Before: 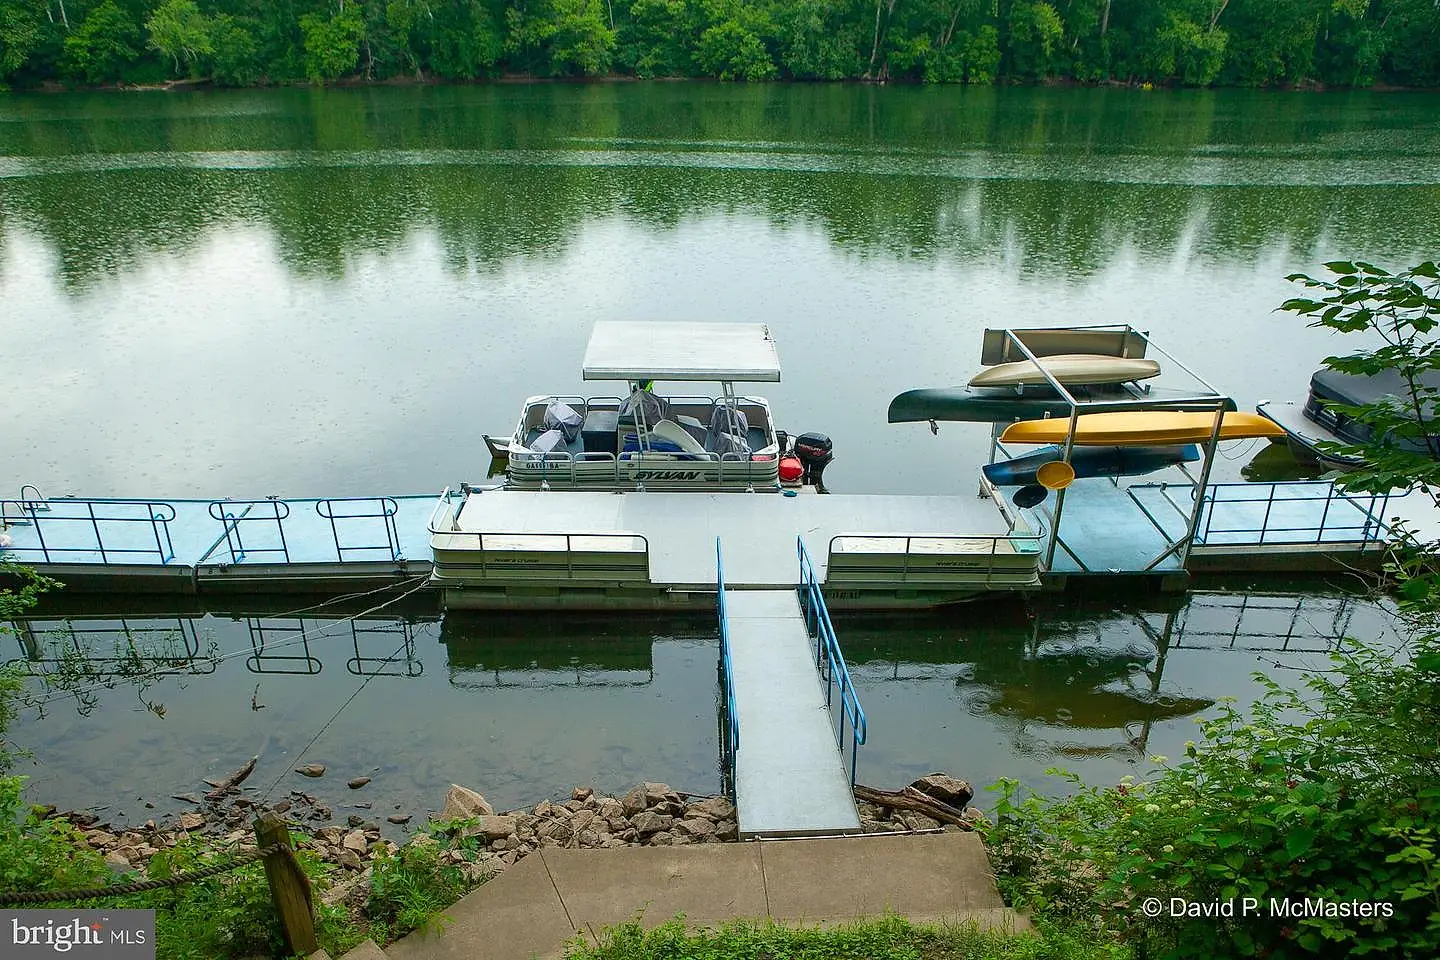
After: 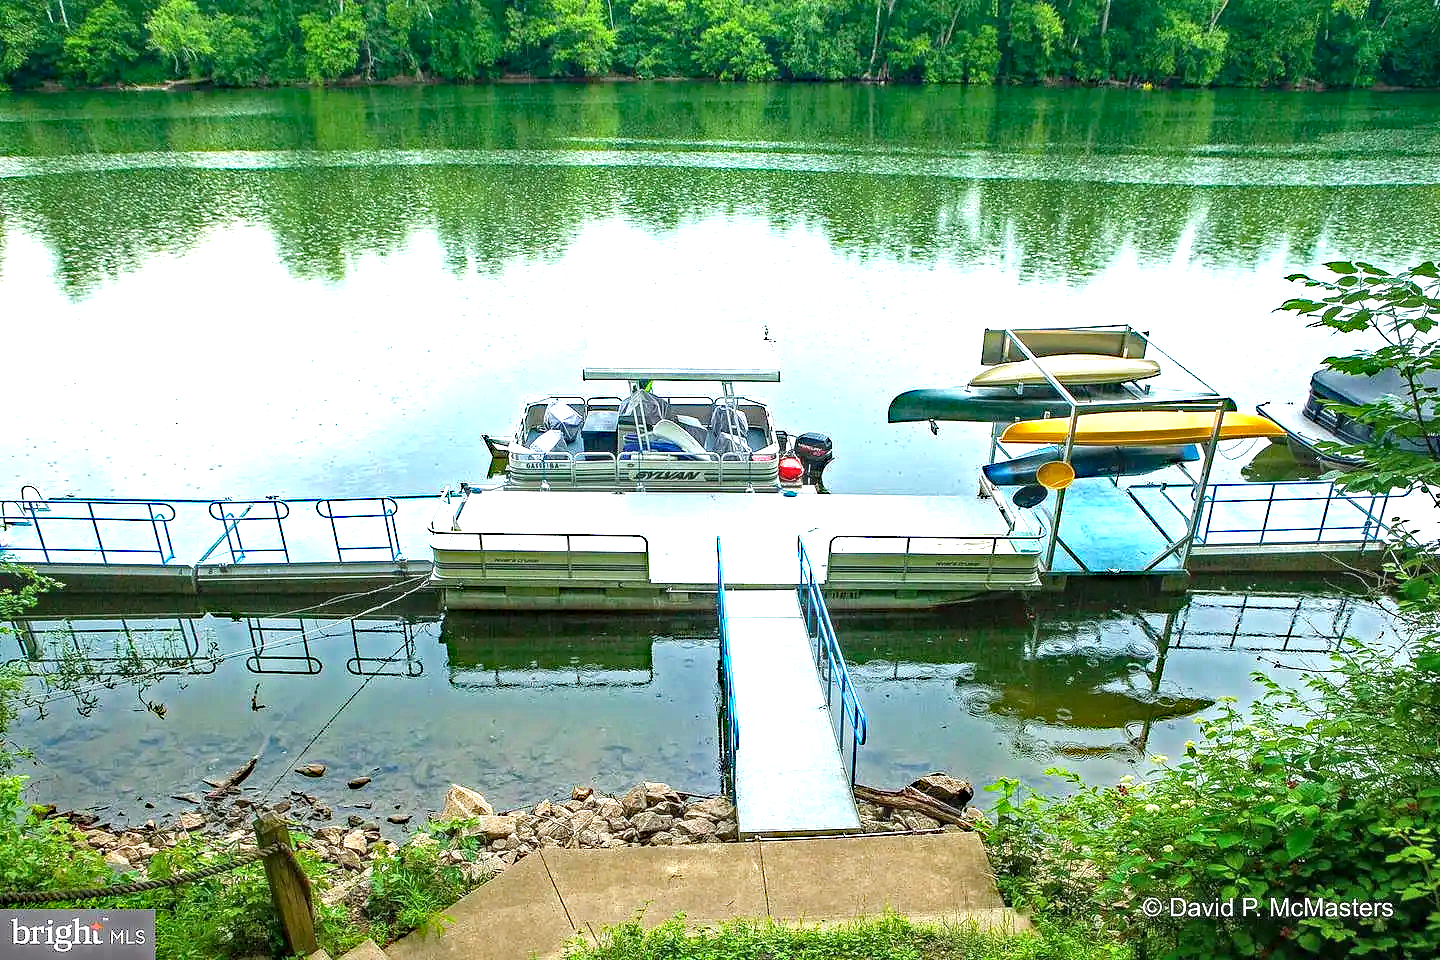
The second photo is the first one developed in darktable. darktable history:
haze removal: strength 0.53, distance 0.925, compatibility mode true, adaptive false
white balance: red 0.976, blue 1.04
exposure: black level correction 0, exposure 1.379 EV, compensate exposure bias true, compensate highlight preservation false
local contrast: detail 130%
